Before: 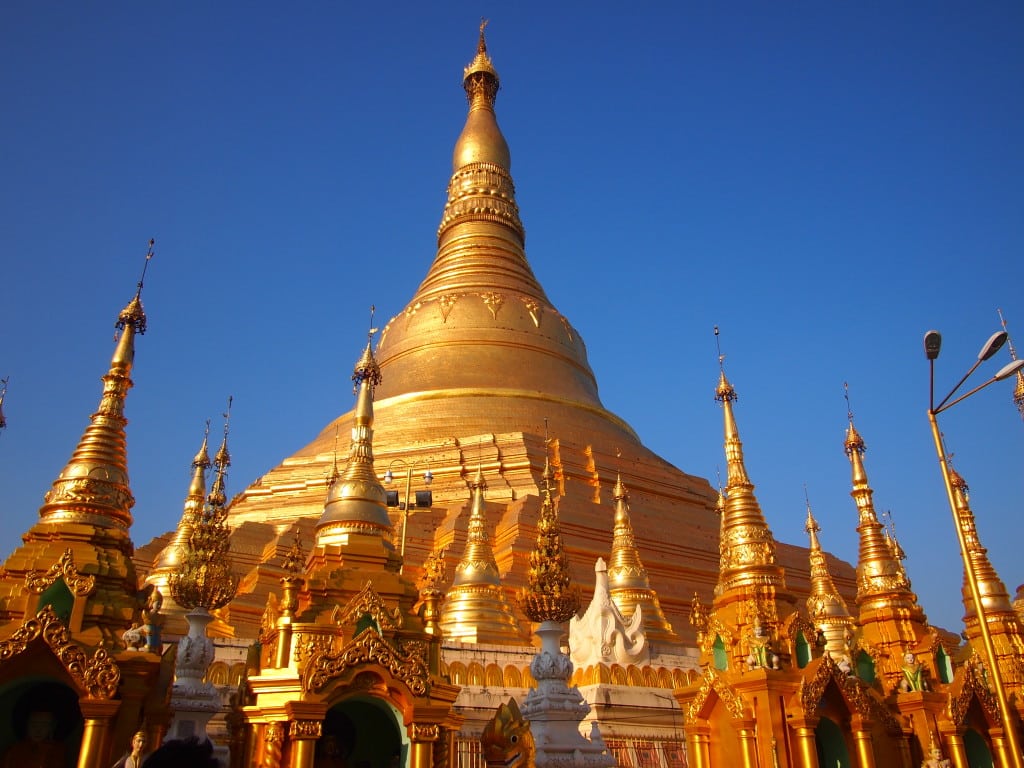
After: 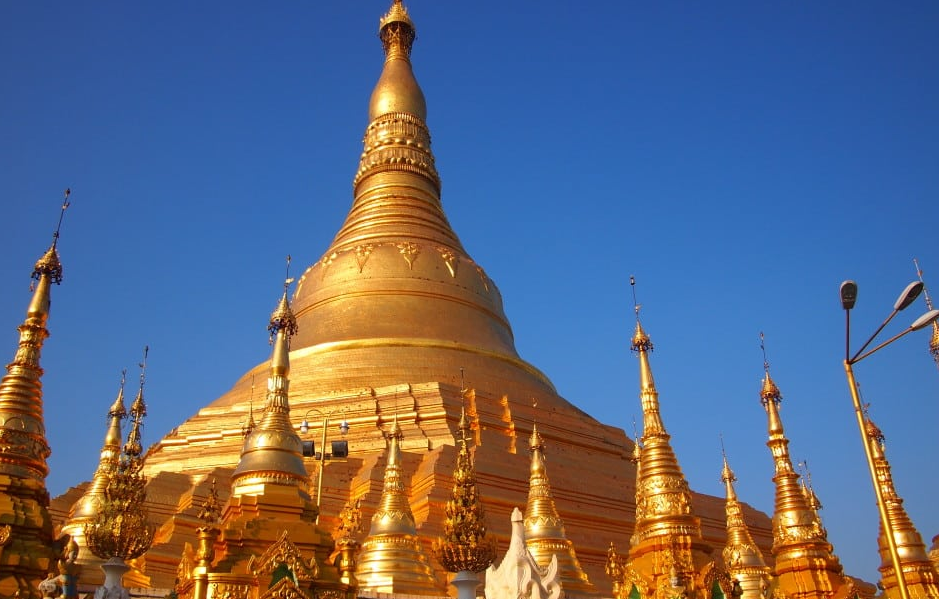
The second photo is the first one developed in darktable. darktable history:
crop: left 8.261%, top 6.575%, bottom 15.305%
